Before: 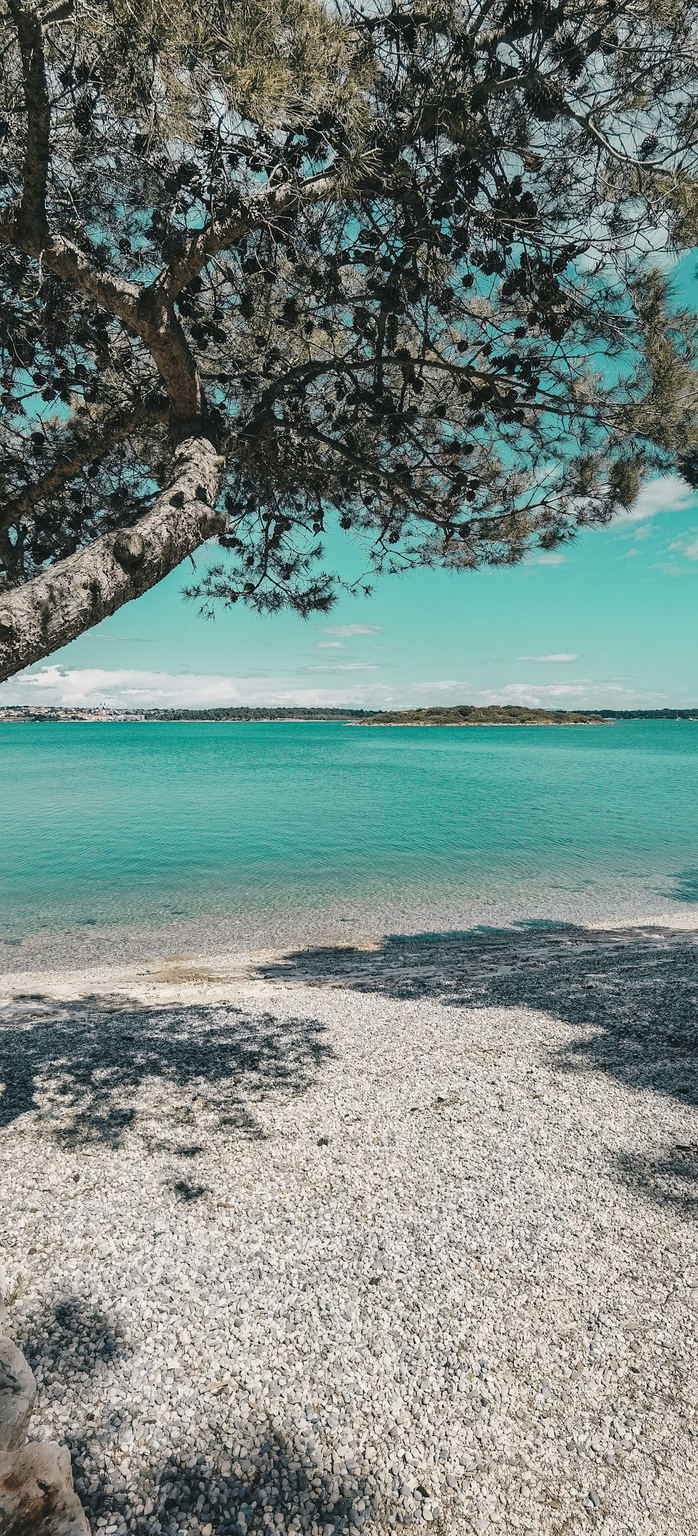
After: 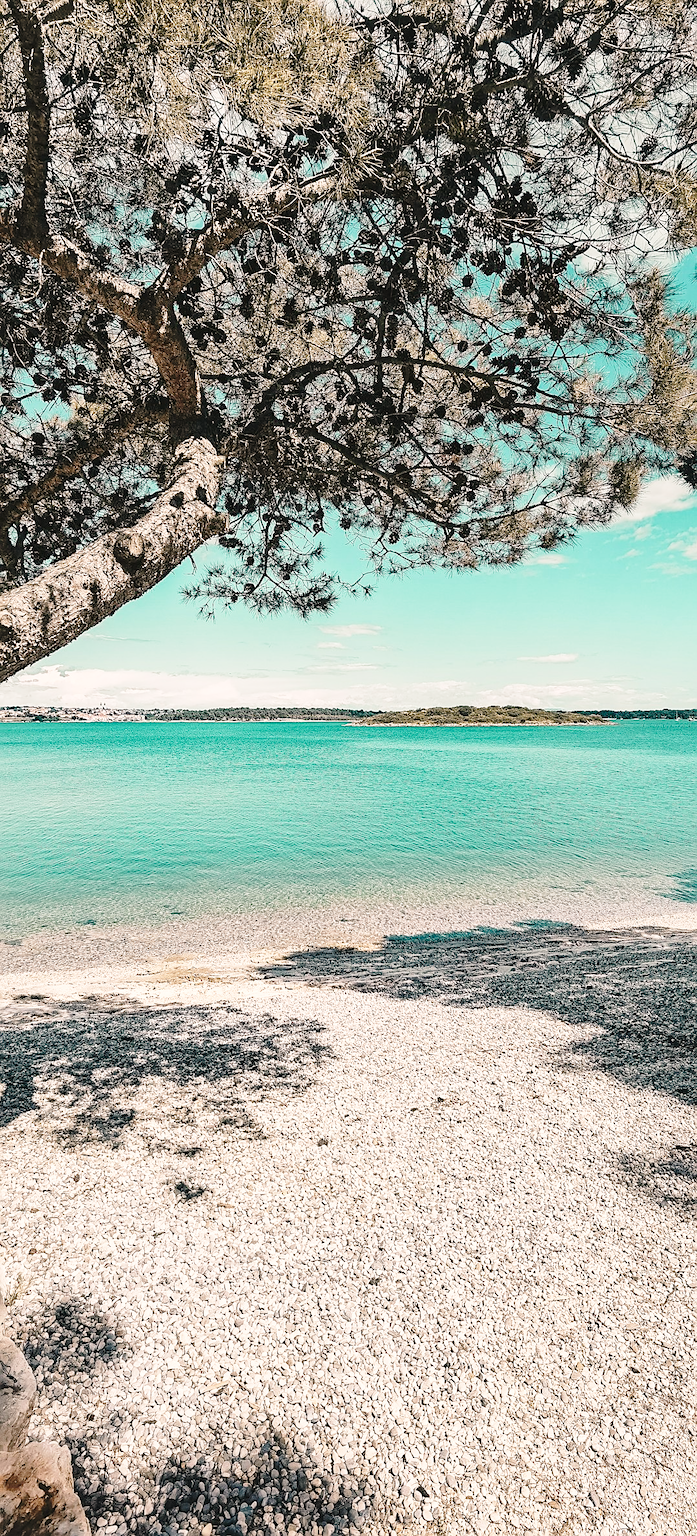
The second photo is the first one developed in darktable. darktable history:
tone equalizer: on, module defaults
base curve: curves: ch0 [(0, 0) (0.028, 0.03) (0.121, 0.232) (0.46, 0.748) (0.859, 0.968) (1, 1)], preserve colors none
white balance: red 1.127, blue 0.943
sharpen: radius 1.967
